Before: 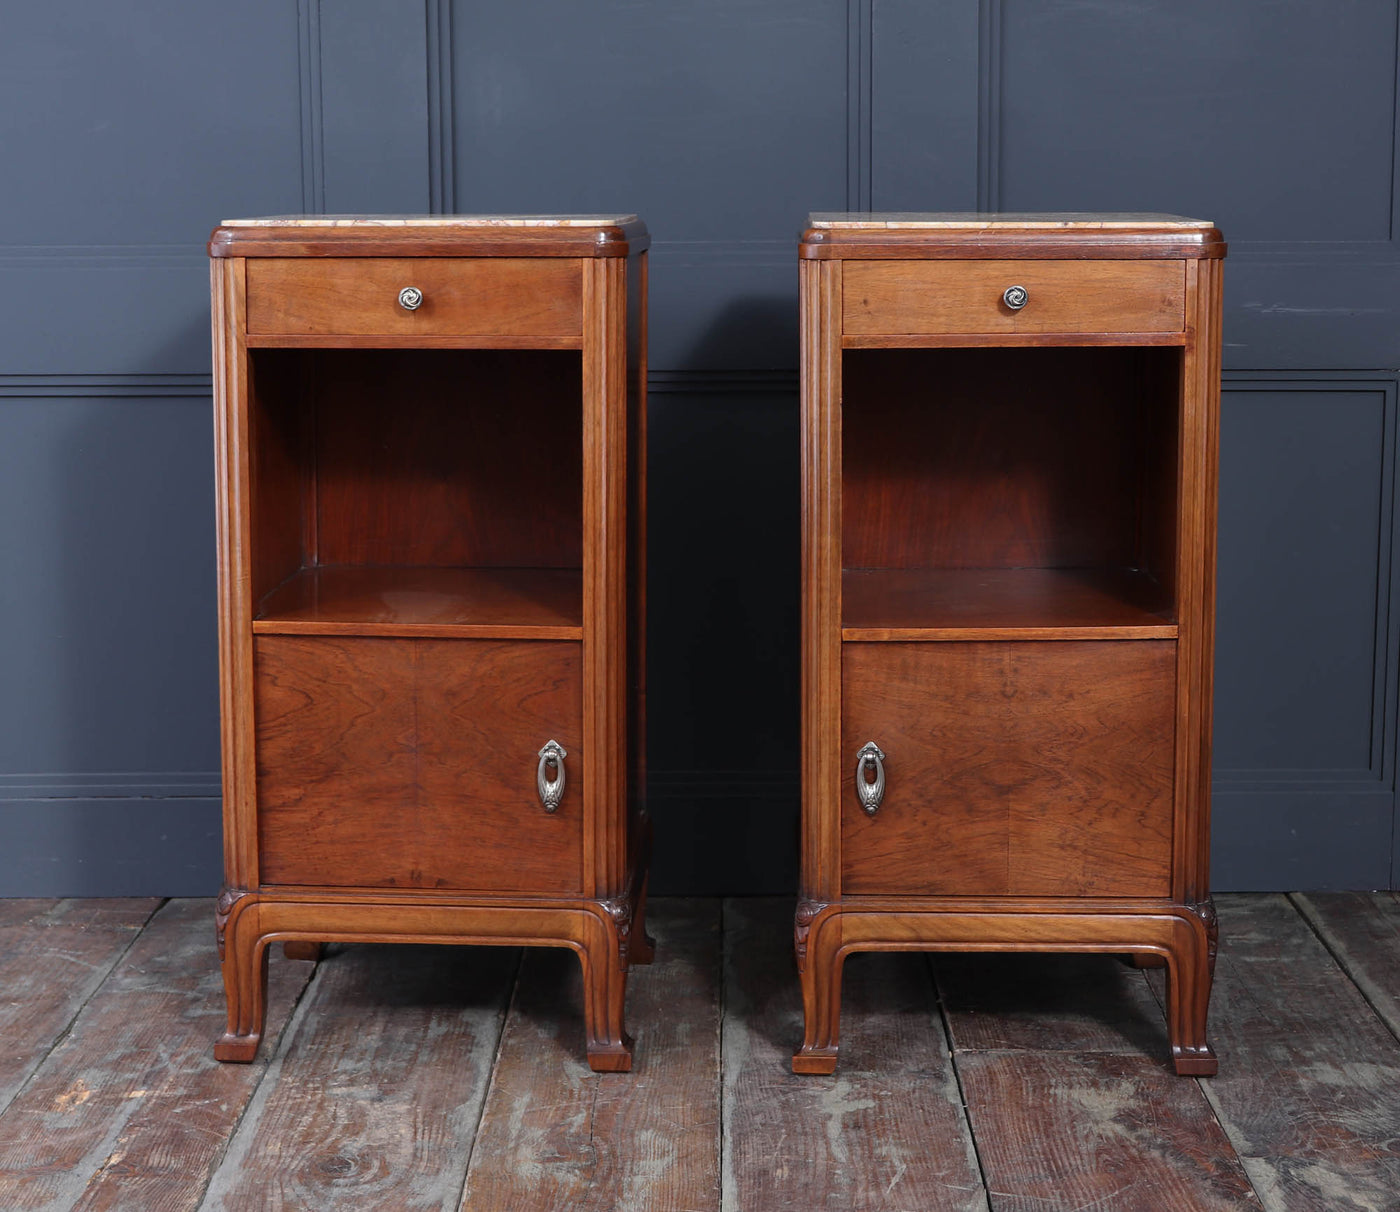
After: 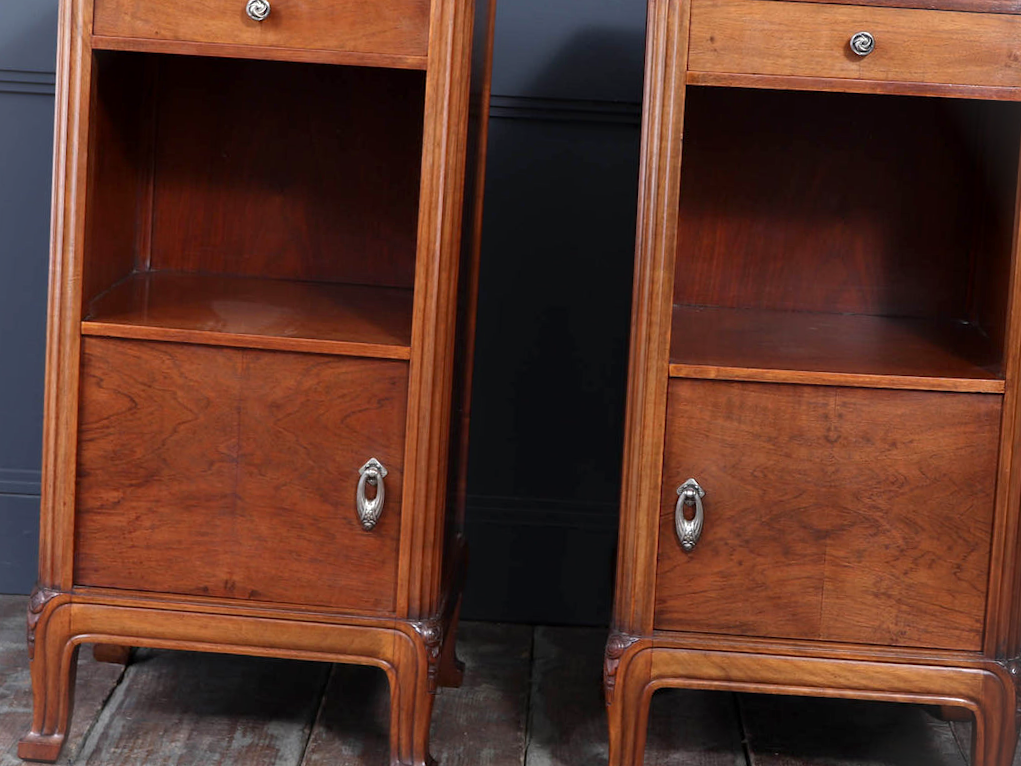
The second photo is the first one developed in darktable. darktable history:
vignetting: fall-off start 100%, brightness 0.05, saturation 0
crop and rotate: angle -3.37°, left 9.79%, top 20.73%, right 12.42%, bottom 11.82%
exposure: black level correction 0.001, exposure 0.3 EV, compensate highlight preservation false
